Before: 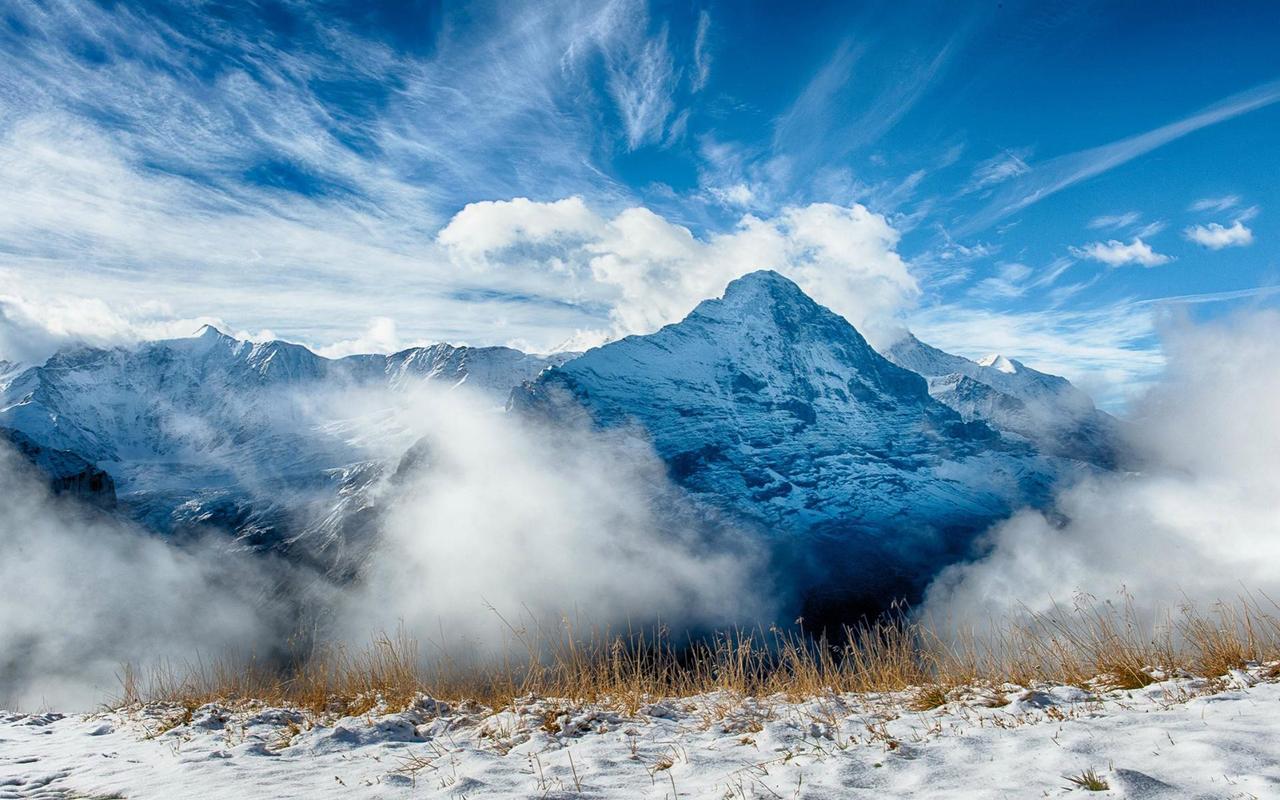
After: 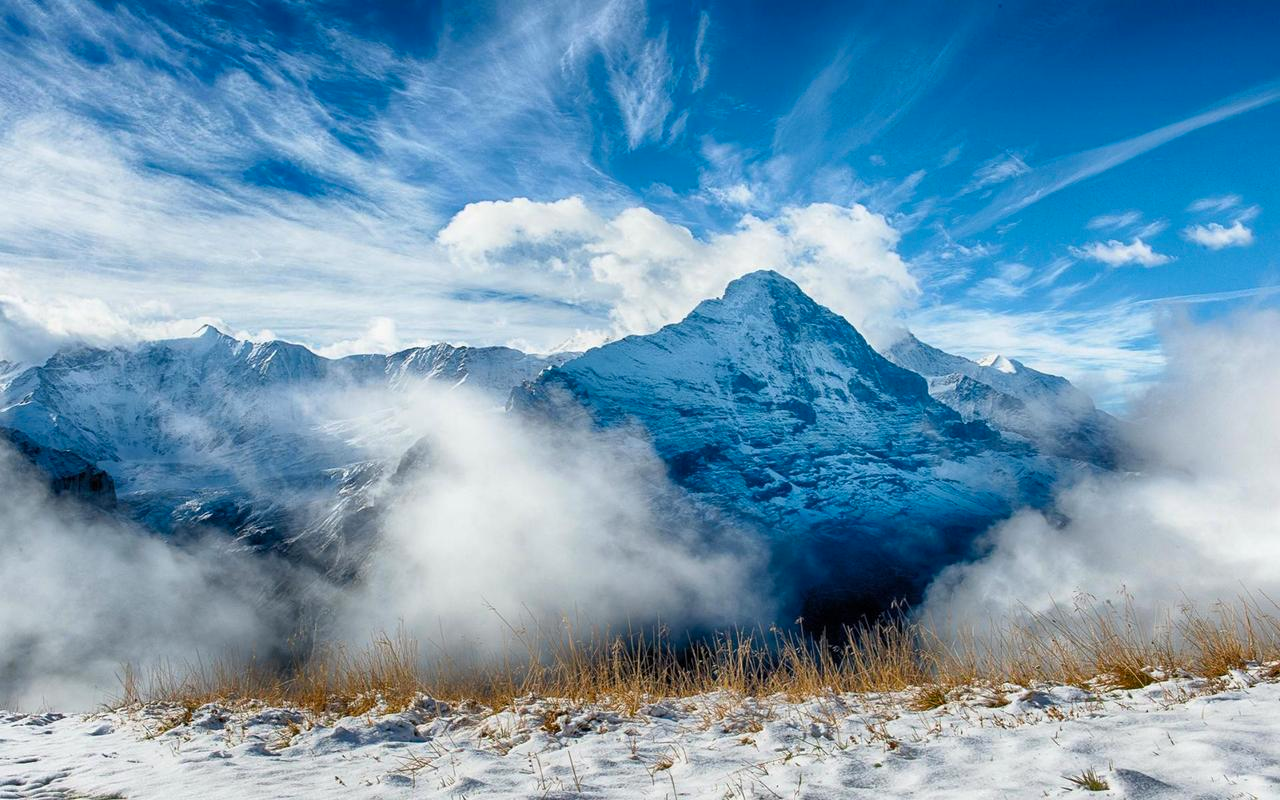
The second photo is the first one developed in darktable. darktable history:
color balance rgb: perceptual saturation grading › global saturation 10.46%
